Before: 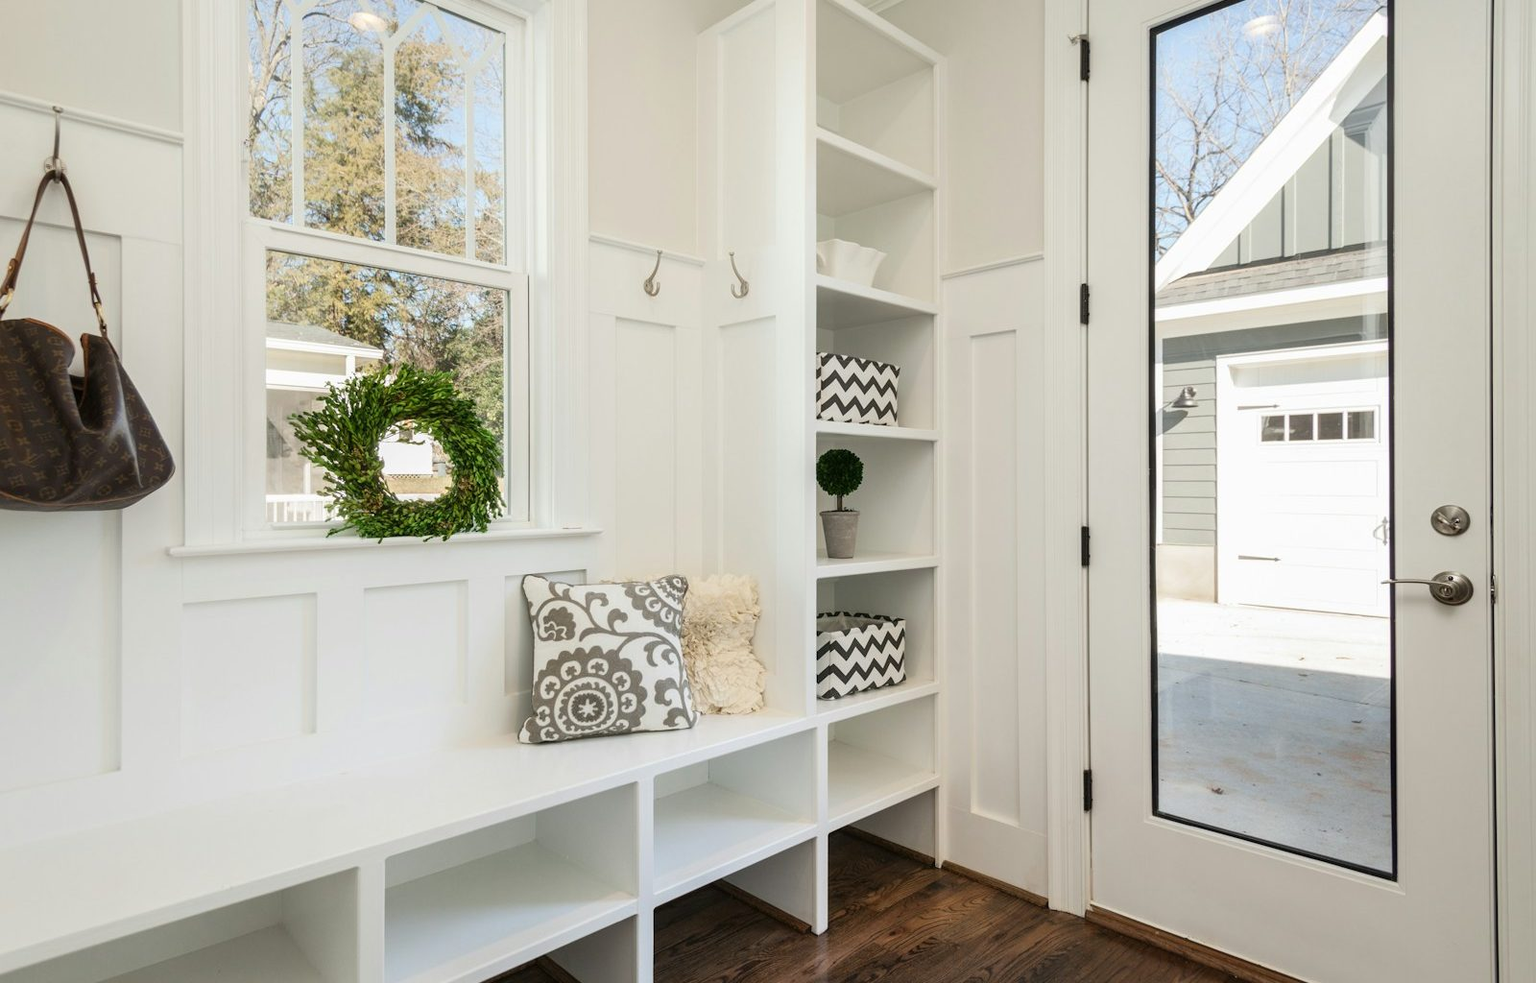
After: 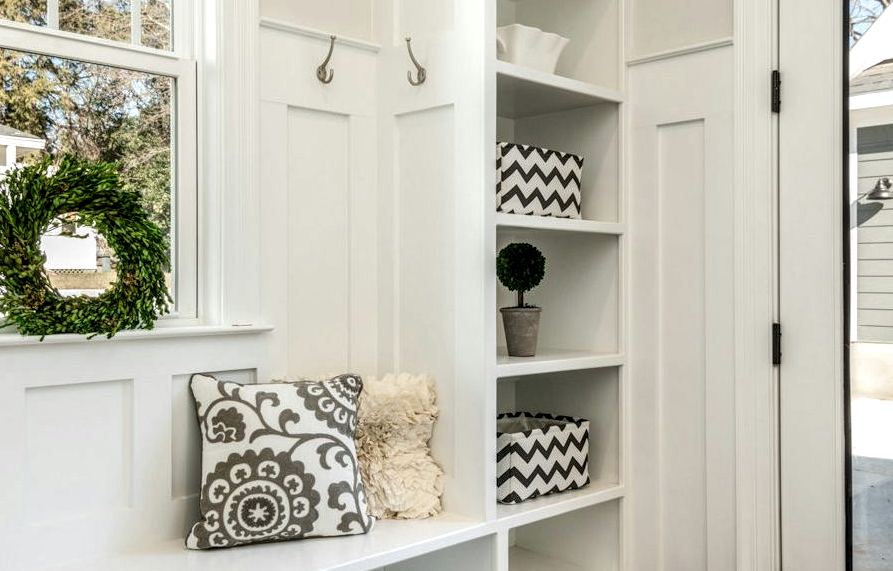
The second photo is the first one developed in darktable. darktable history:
local contrast: highlights 79%, shadows 56%, detail 175%, midtone range 0.428
crop and rotate: left 22.13%, top 22.054%, right 22.026%, bottom 22.102%
